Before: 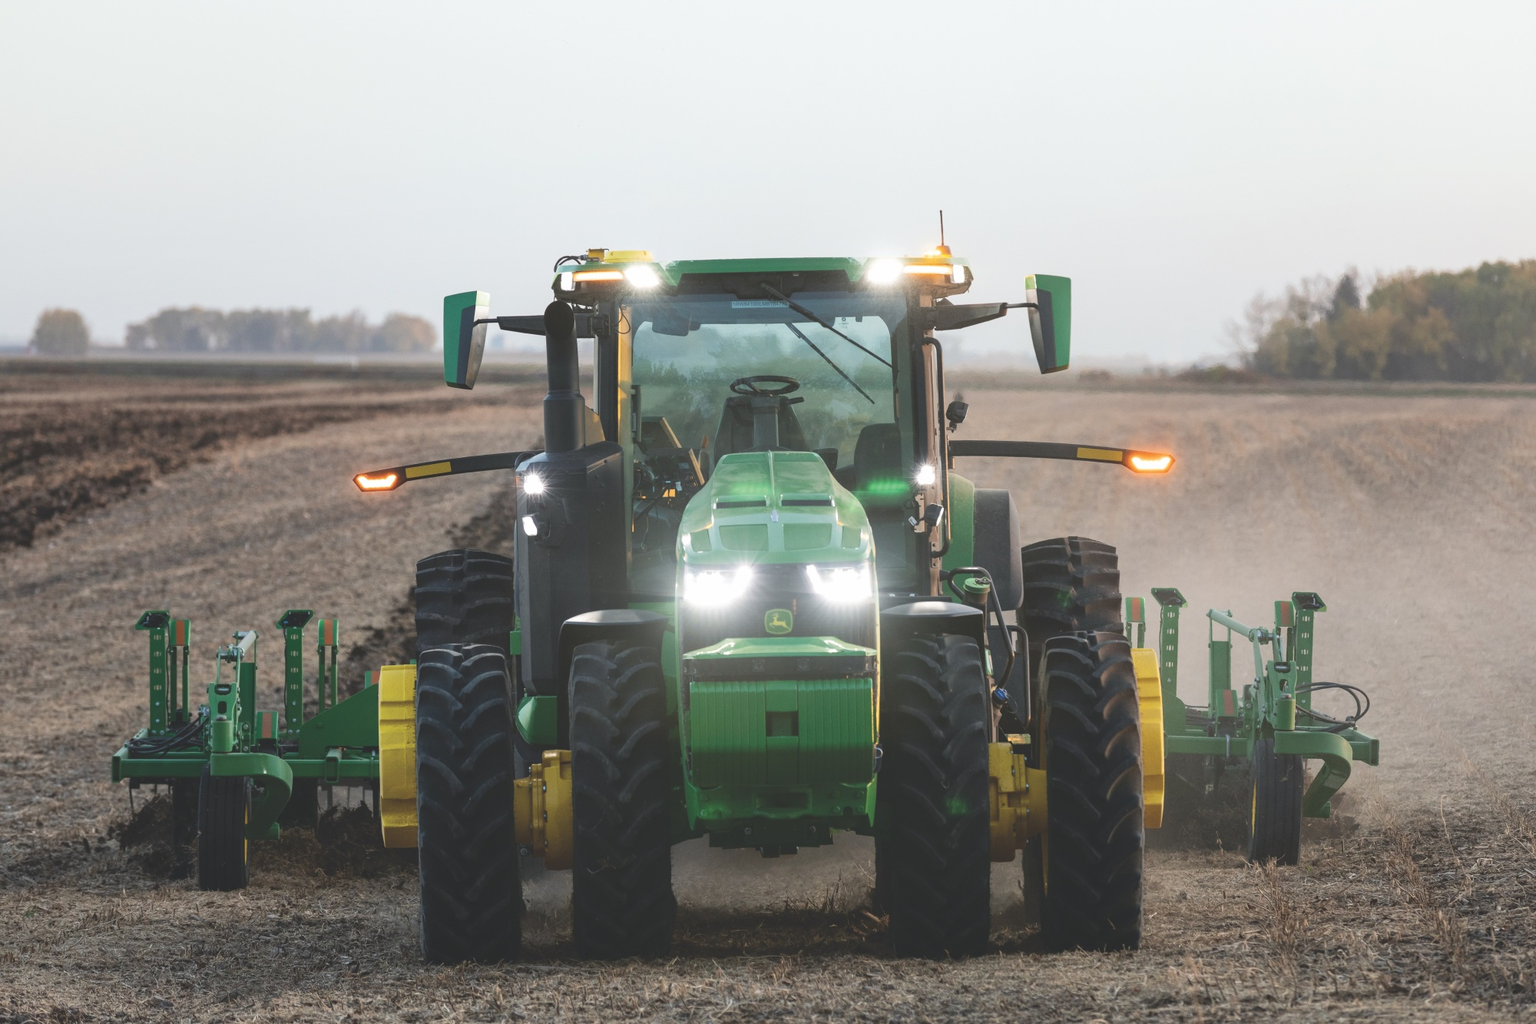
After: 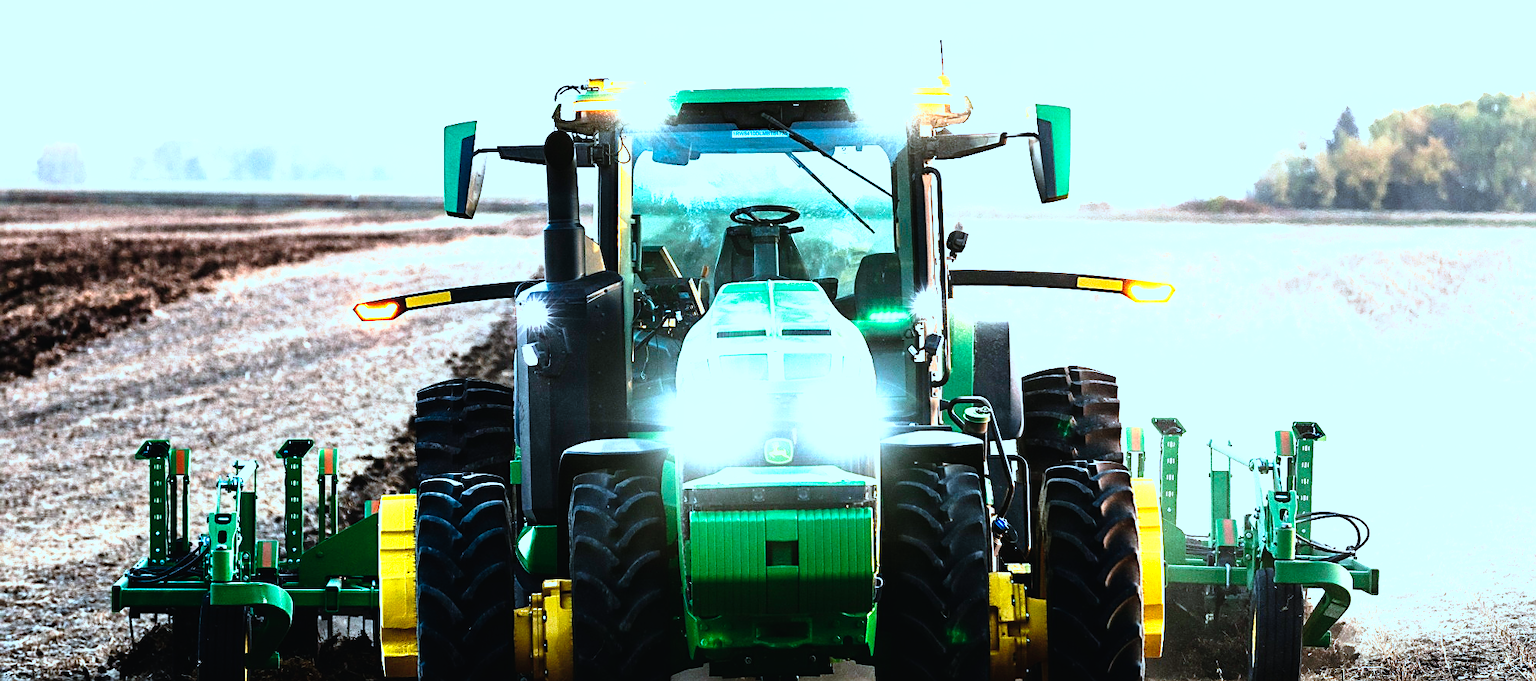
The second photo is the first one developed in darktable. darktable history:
color correction: highlights a* -9.35, highlights b* -23.15
contrast brightness saturation: contrast 0.16, saturation 0.32
tone curve: curves: ch0 [(0, 0) (0.003, 0.001) (0.011, 0.002) (0.025, 0.002) (0.044, 0.006) (0.069, 0.01) (0.1, 0.017) (0.136, 0.023) (0.177, 0.038) (0.224, 0.066) (0.277, 0.118) (0.335, 0.185) (0.399, 0.264) (0.468, 0.365) (0.543, 0.475) (0.623, 0.606) (0.709, 0.759) (0.801, 0.923) (0.898, 0.999) (1, 1)], preserve colors none
crop: top 16.727%, bottom 16.727%
sharpen: on, module defaults
tone equalizer: -8 EV -0.417 EV, -7 EV -0.389 EV, -6 EV -0.333 EV, -5 EV -0.222 EV, -3 EV 0.222 EV, -2 EV 0.333 EV, -1 EV 0.389 EV, +0 EV 0.417 EV, edges refinement/feathering 500, mask exposure compensation -1.57 EV, preserve details no
base curve: curves: ch0 [(0, 0) (0.028, 0.03) (0.121, 0.232) (0.46, 0.748) (0.859, 0.968) (1, 1)], preserve colors none
